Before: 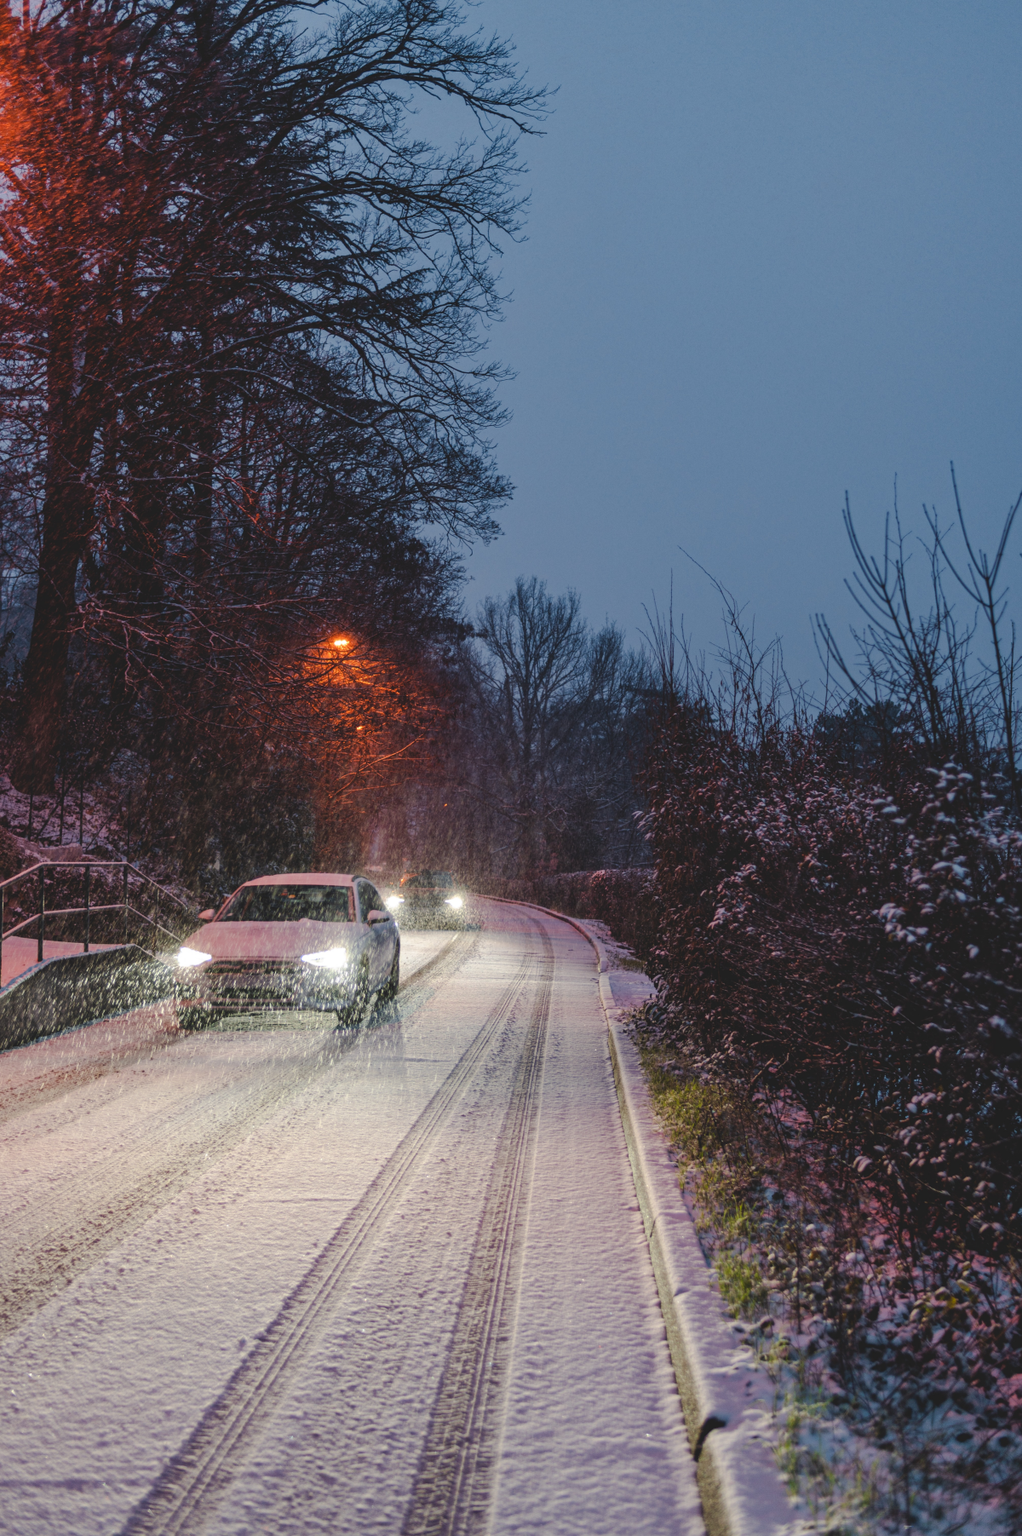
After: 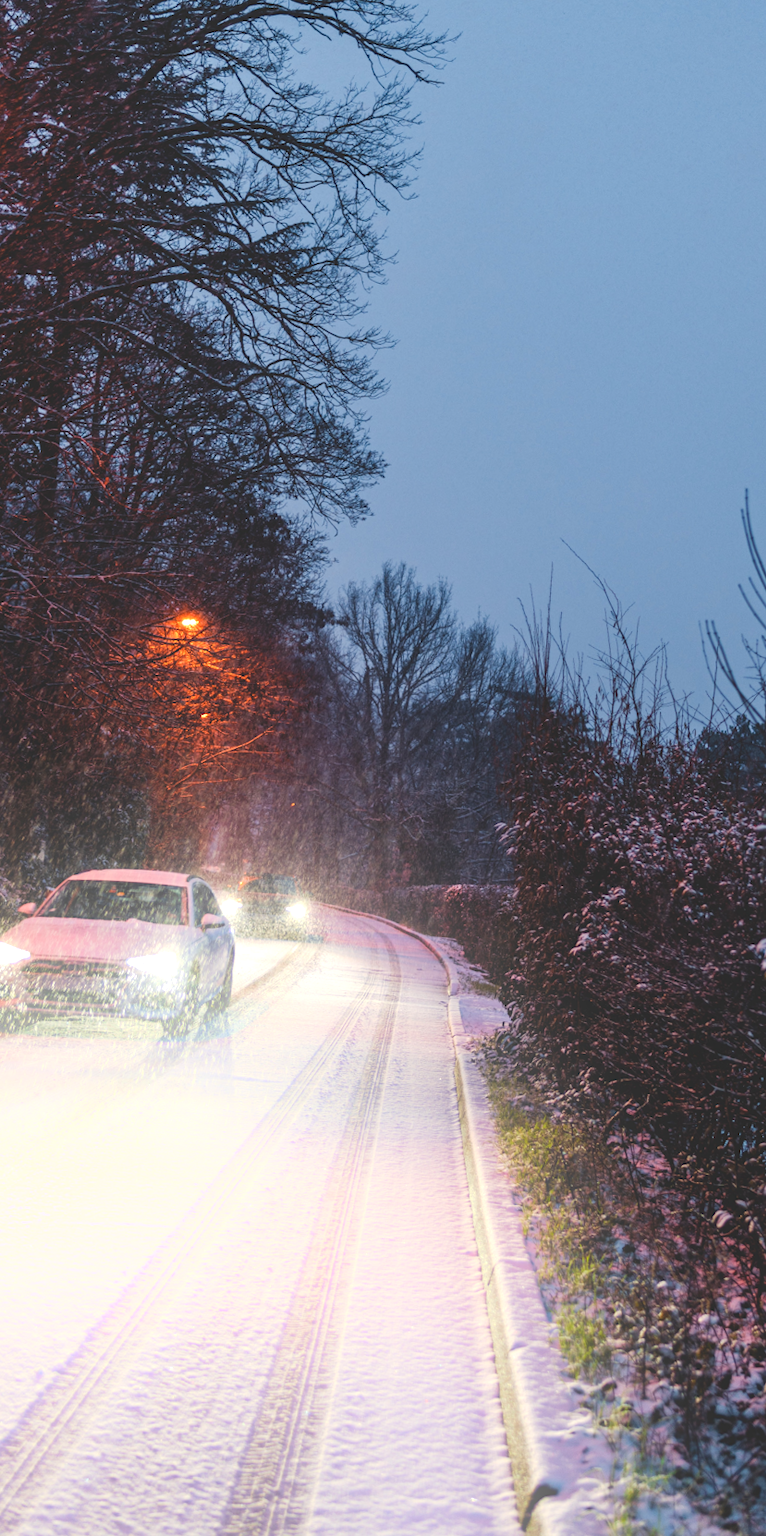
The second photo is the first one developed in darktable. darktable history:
bloom: threshold 82.5%, strength 16.25%
crop and rotate: angle -3.27°, left 14.277%, top 0.028%, right 10.766%, bottom 0.028%
exposure: black level correction 0, exposure 0.7 EV, compensate exposure bias true, compensate highlight preservation false
